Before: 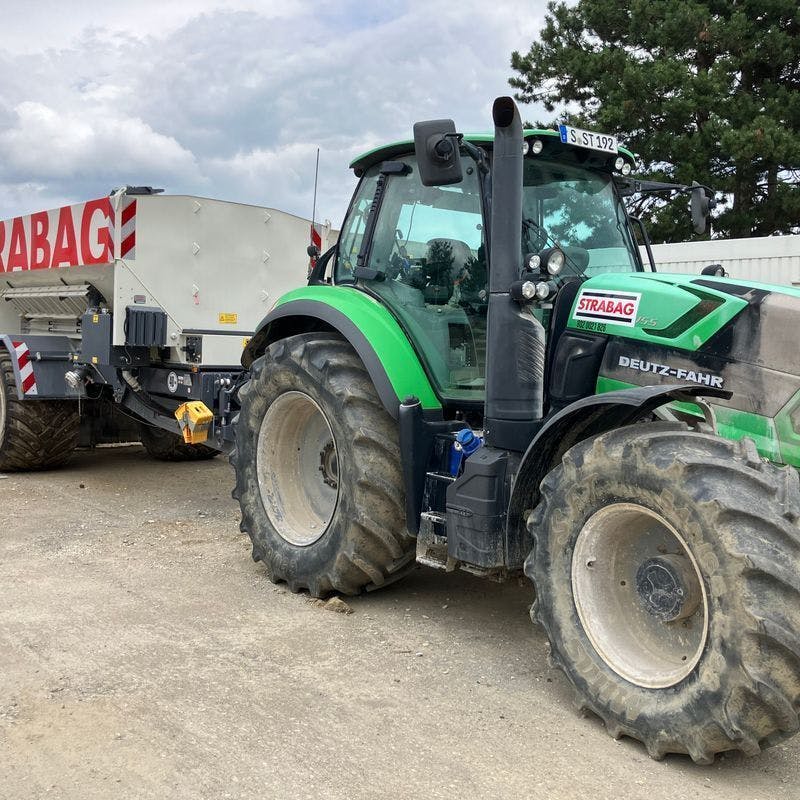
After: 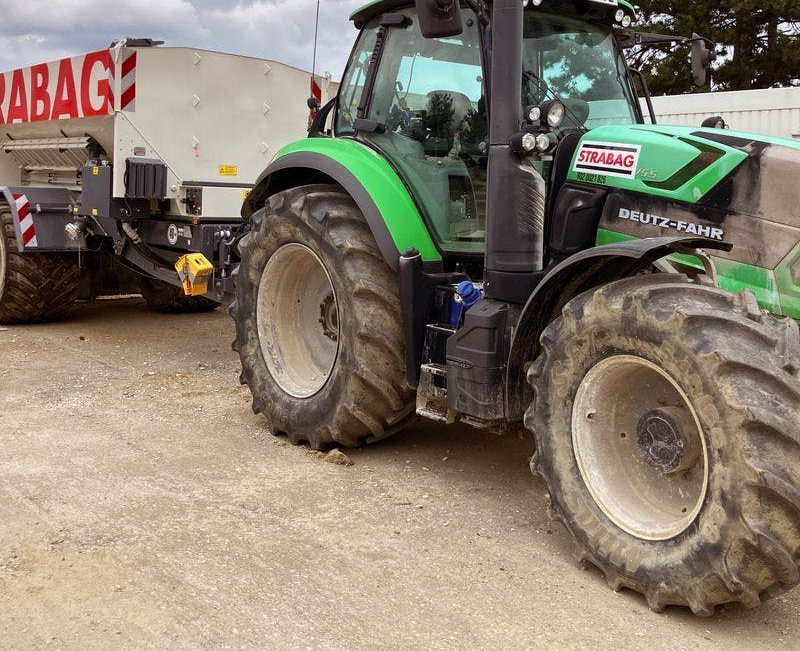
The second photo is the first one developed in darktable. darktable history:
crop and rotate: top 18.507%
rgb levels: mode RGB, independent channels, levels [[0, 0.5, 1], [0, 0.521, 1], [0, 0.536, 1]]
